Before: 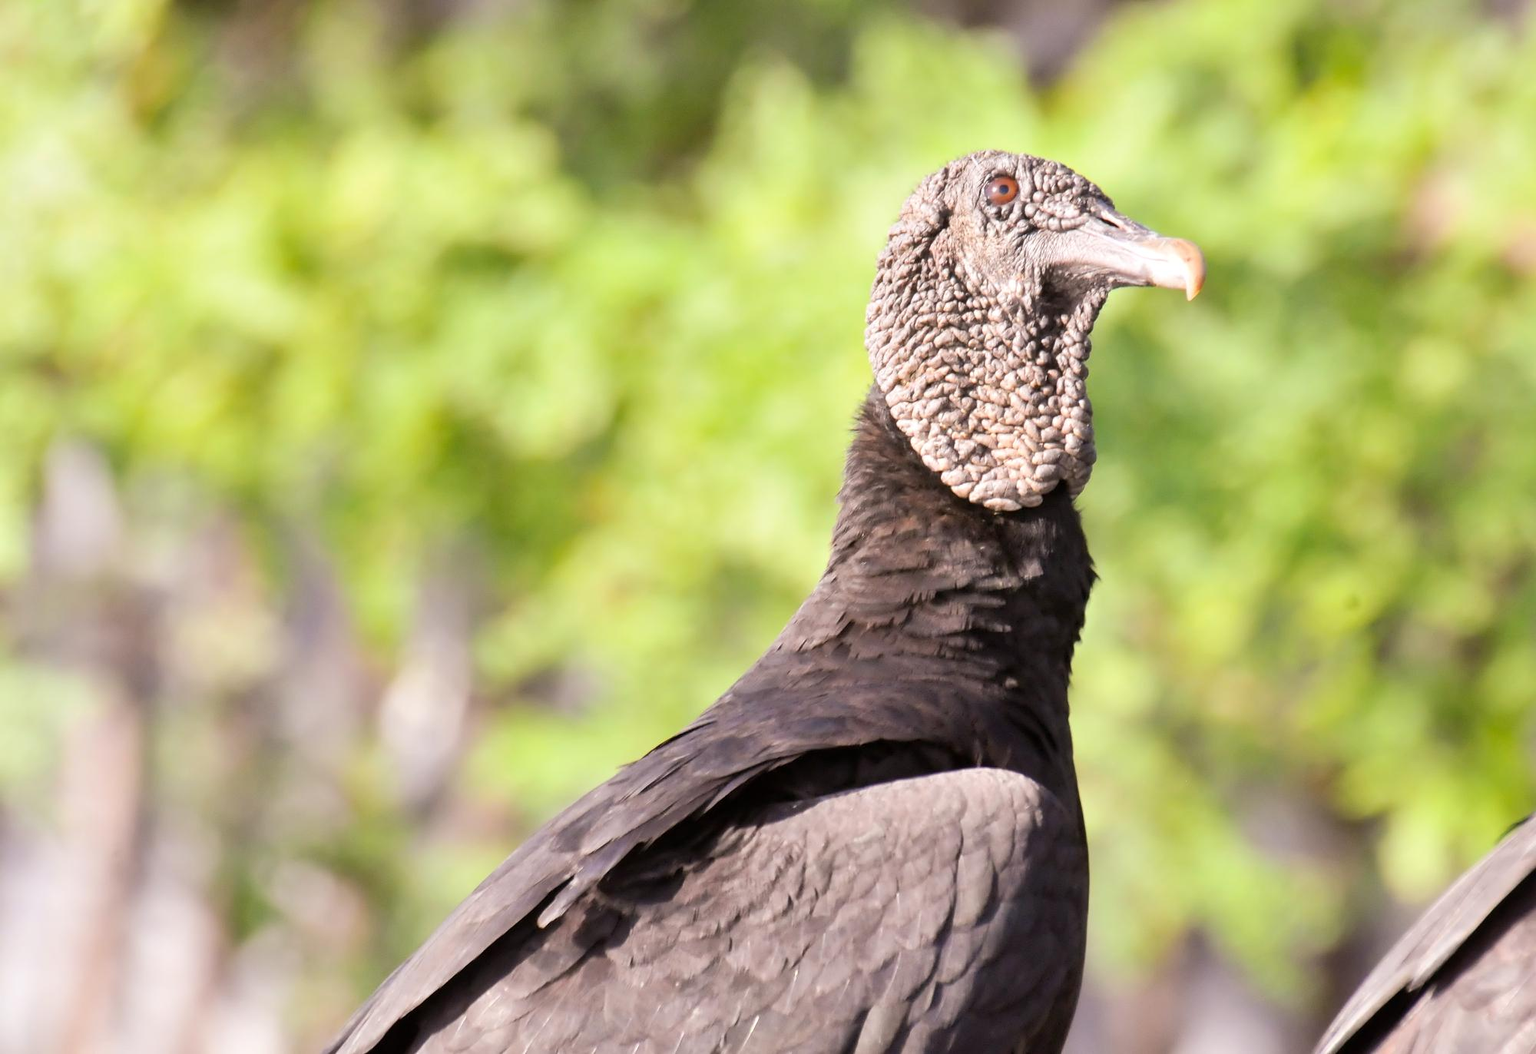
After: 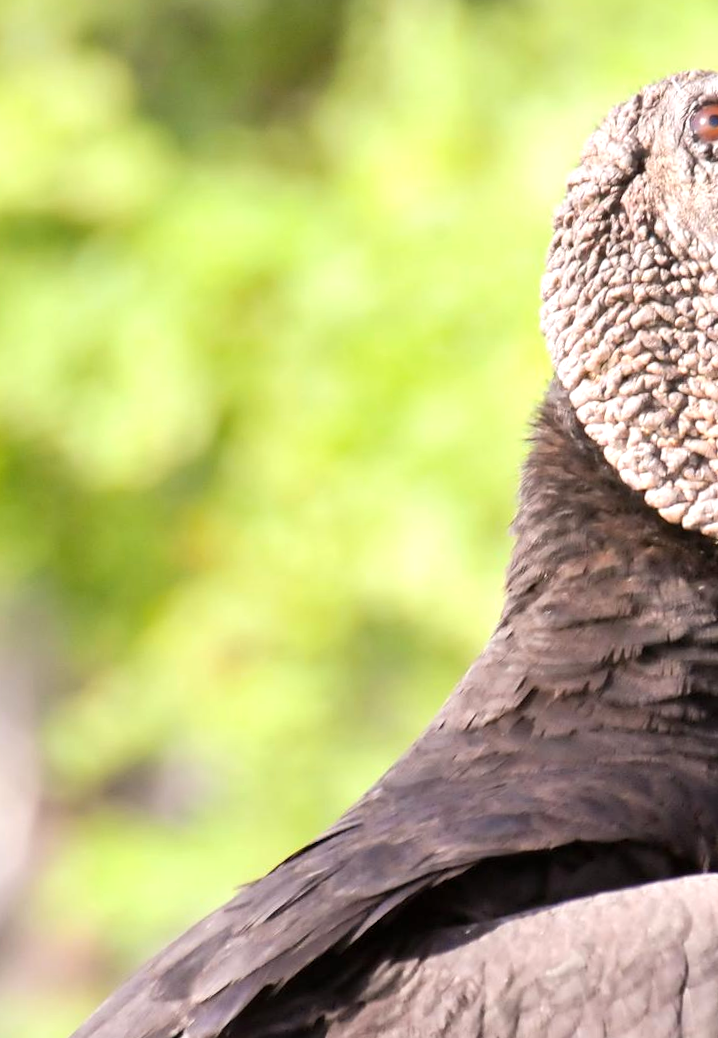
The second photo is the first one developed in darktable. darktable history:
exposure: exposure 0.29 EV, compensate highlight preservation false
crop and rotate: left 29.476%, top 10.214%, right 35.32%, bottom 17.333%
rotate and perspective: rotation -1.77°, lens shift (horizontal) 0.004, automatic cropping off
